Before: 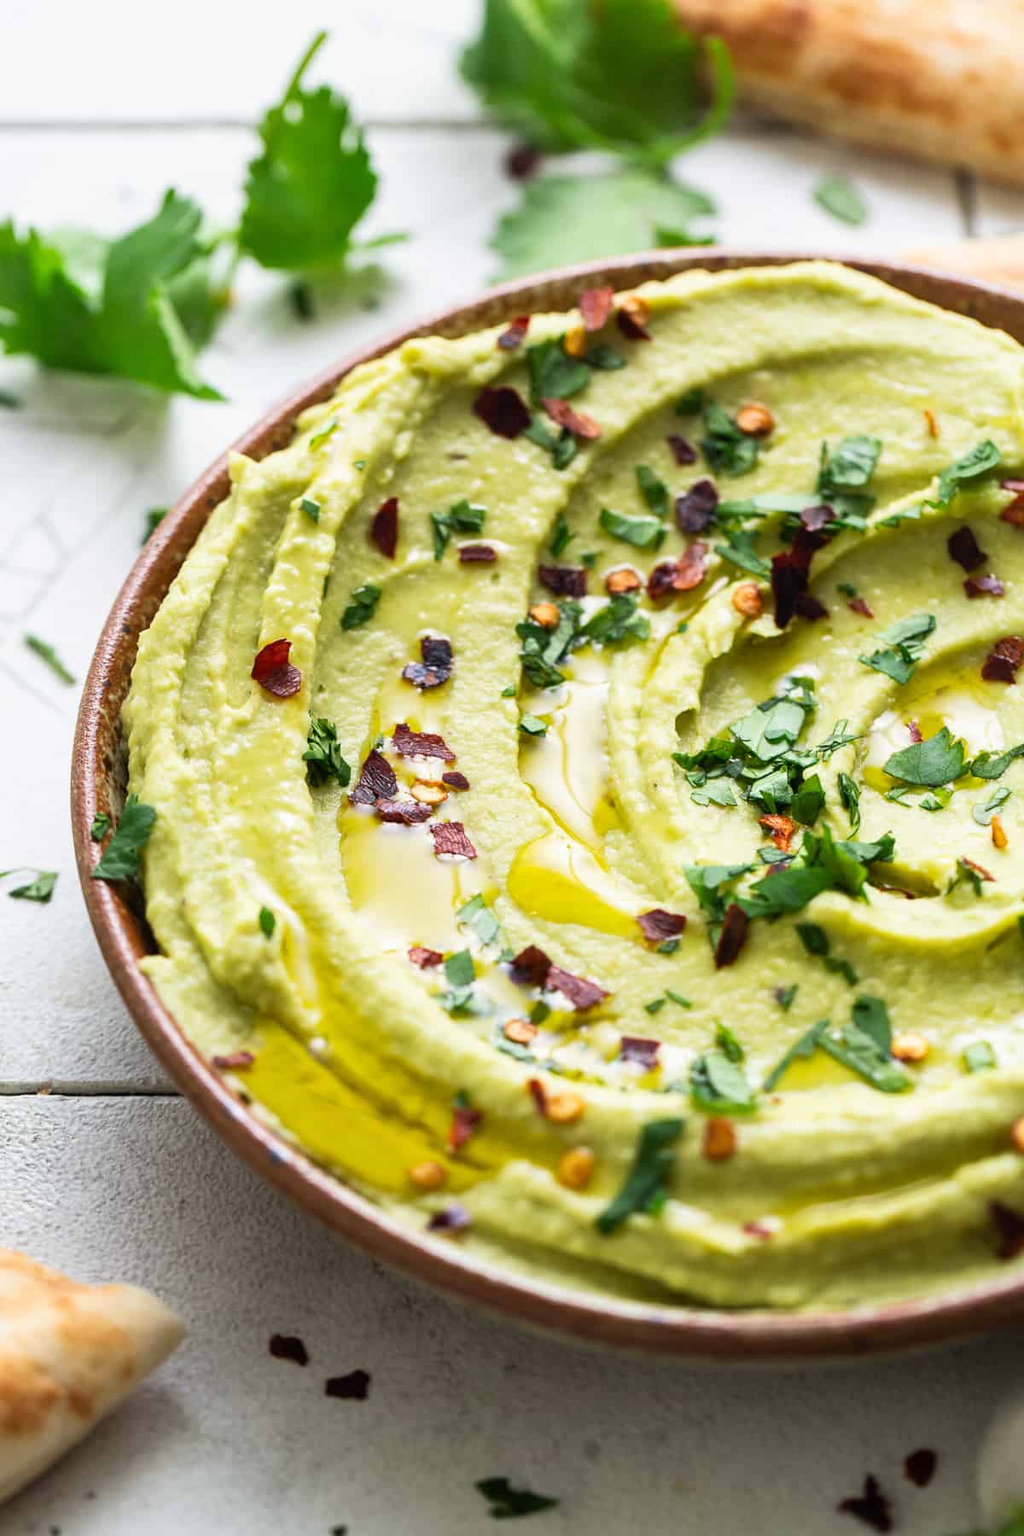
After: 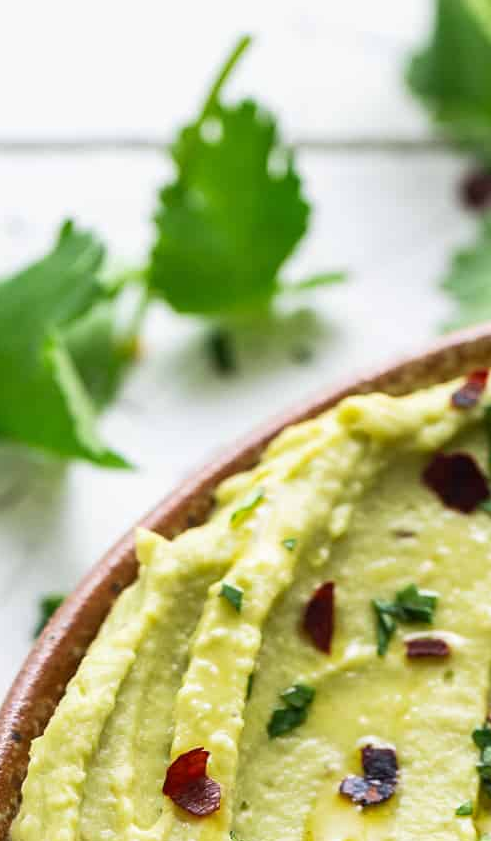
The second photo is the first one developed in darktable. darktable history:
crop and rotate: left 11.026%, top 0.086%, right 48.025%, bottom 53.154%
